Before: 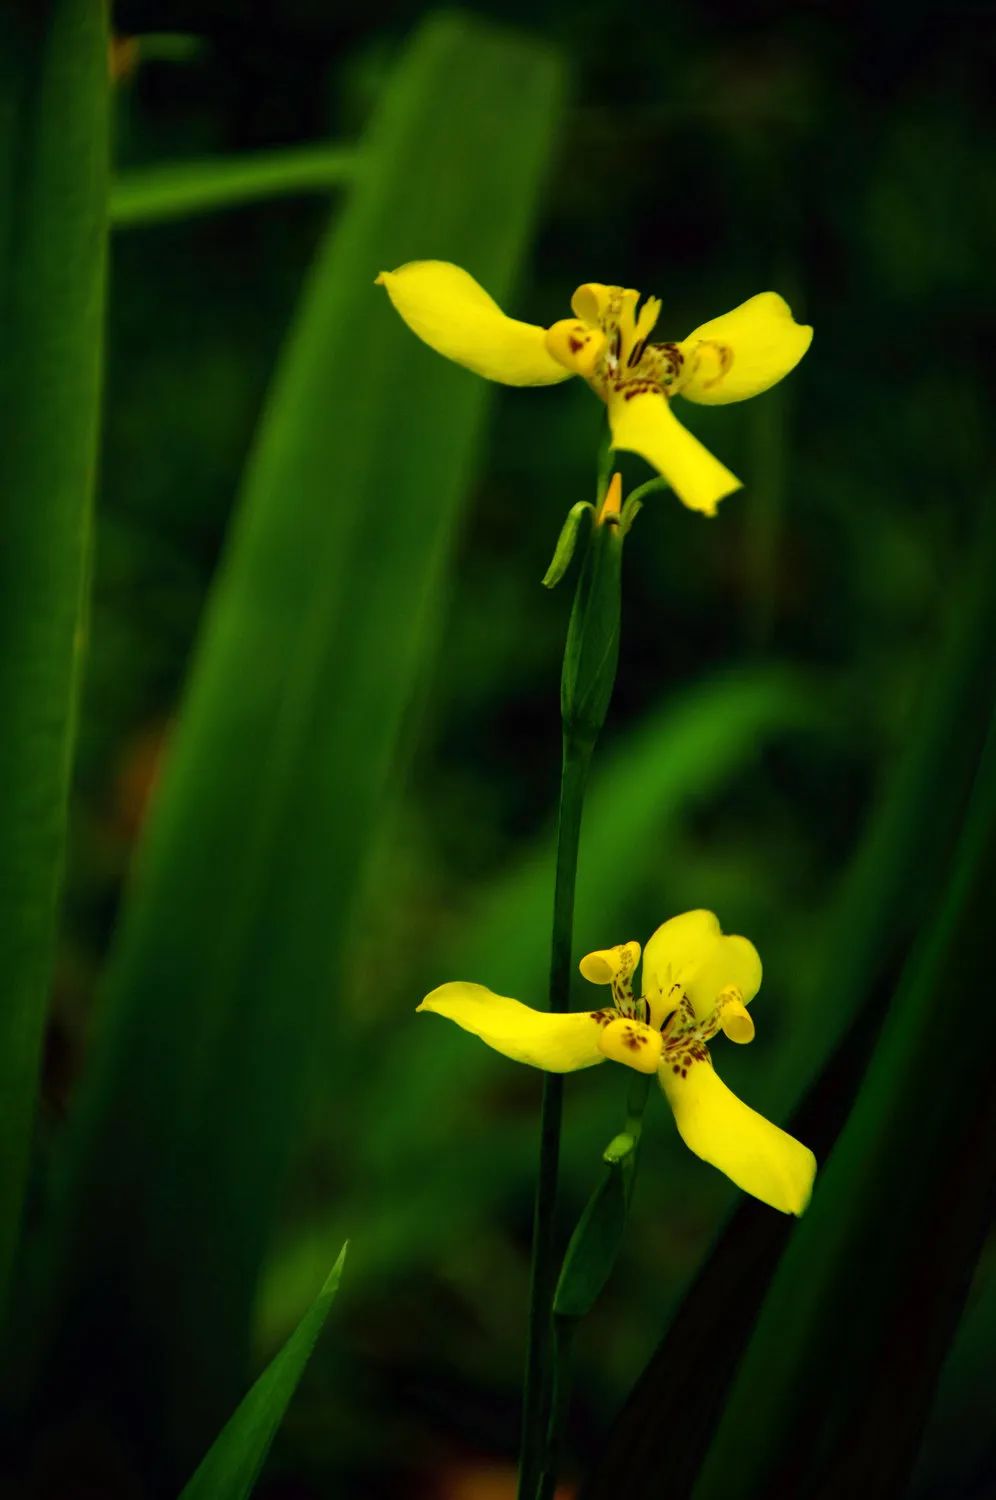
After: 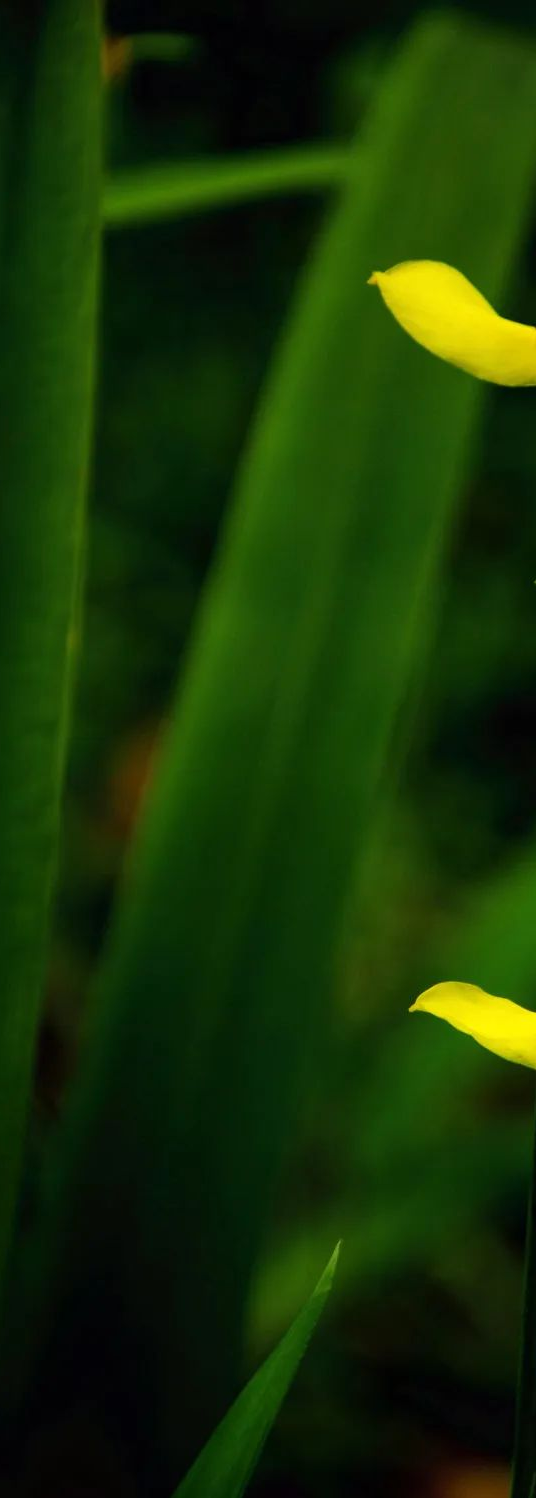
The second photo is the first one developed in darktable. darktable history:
crop: left 0.729%, right 45.382%, bottom 0.08%
